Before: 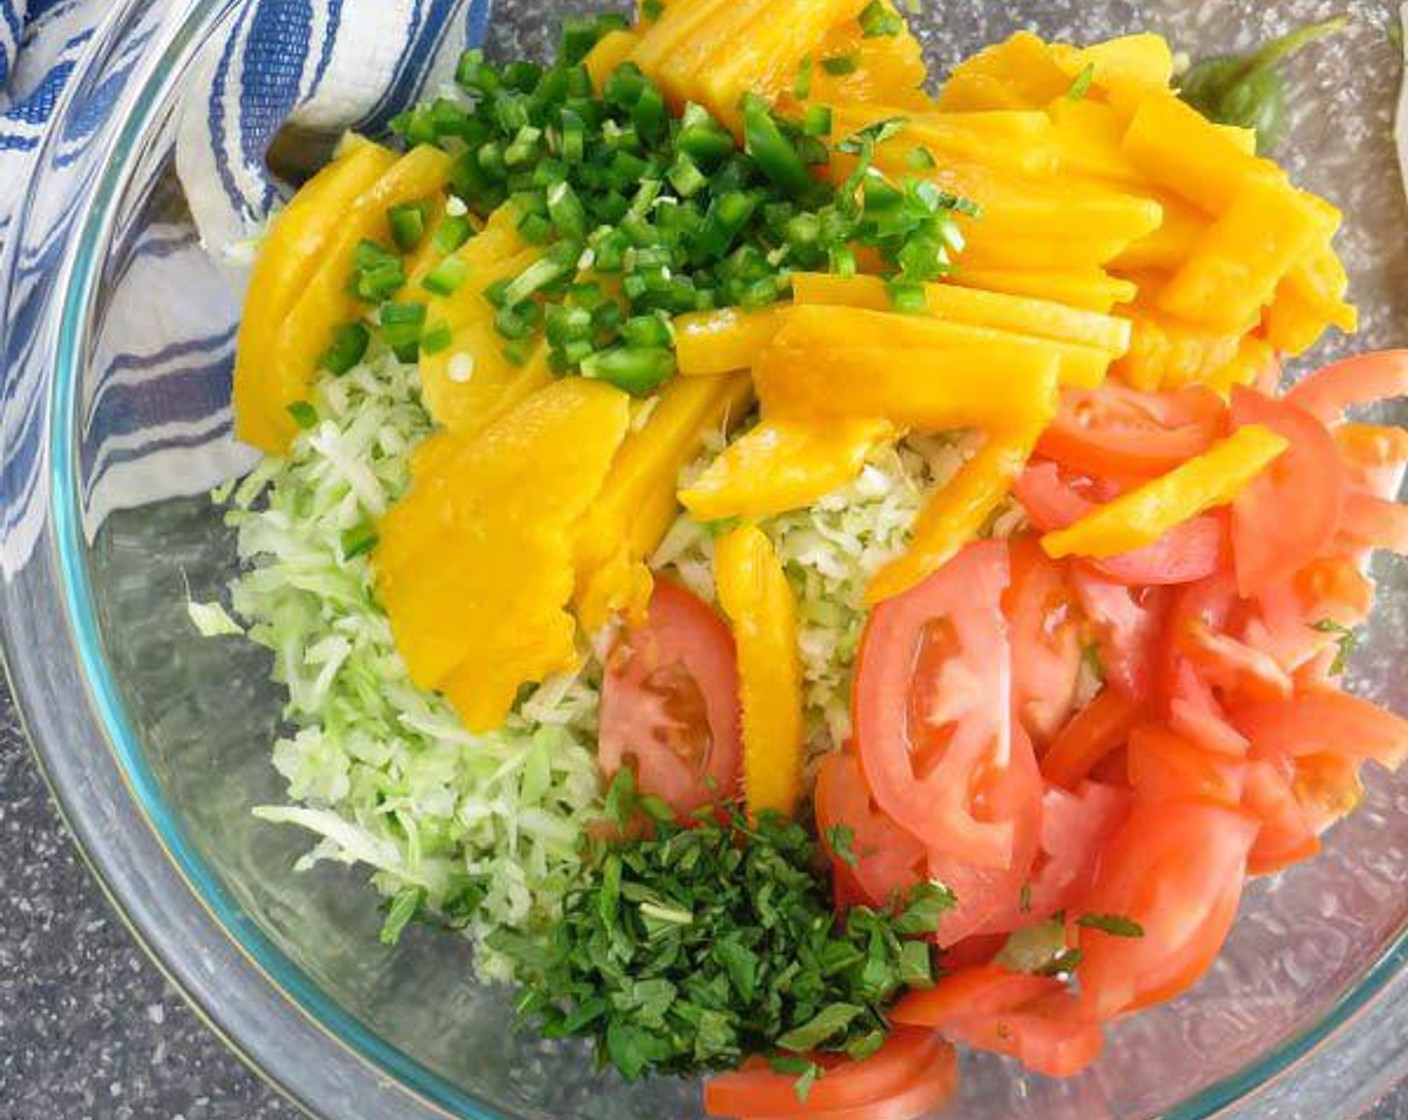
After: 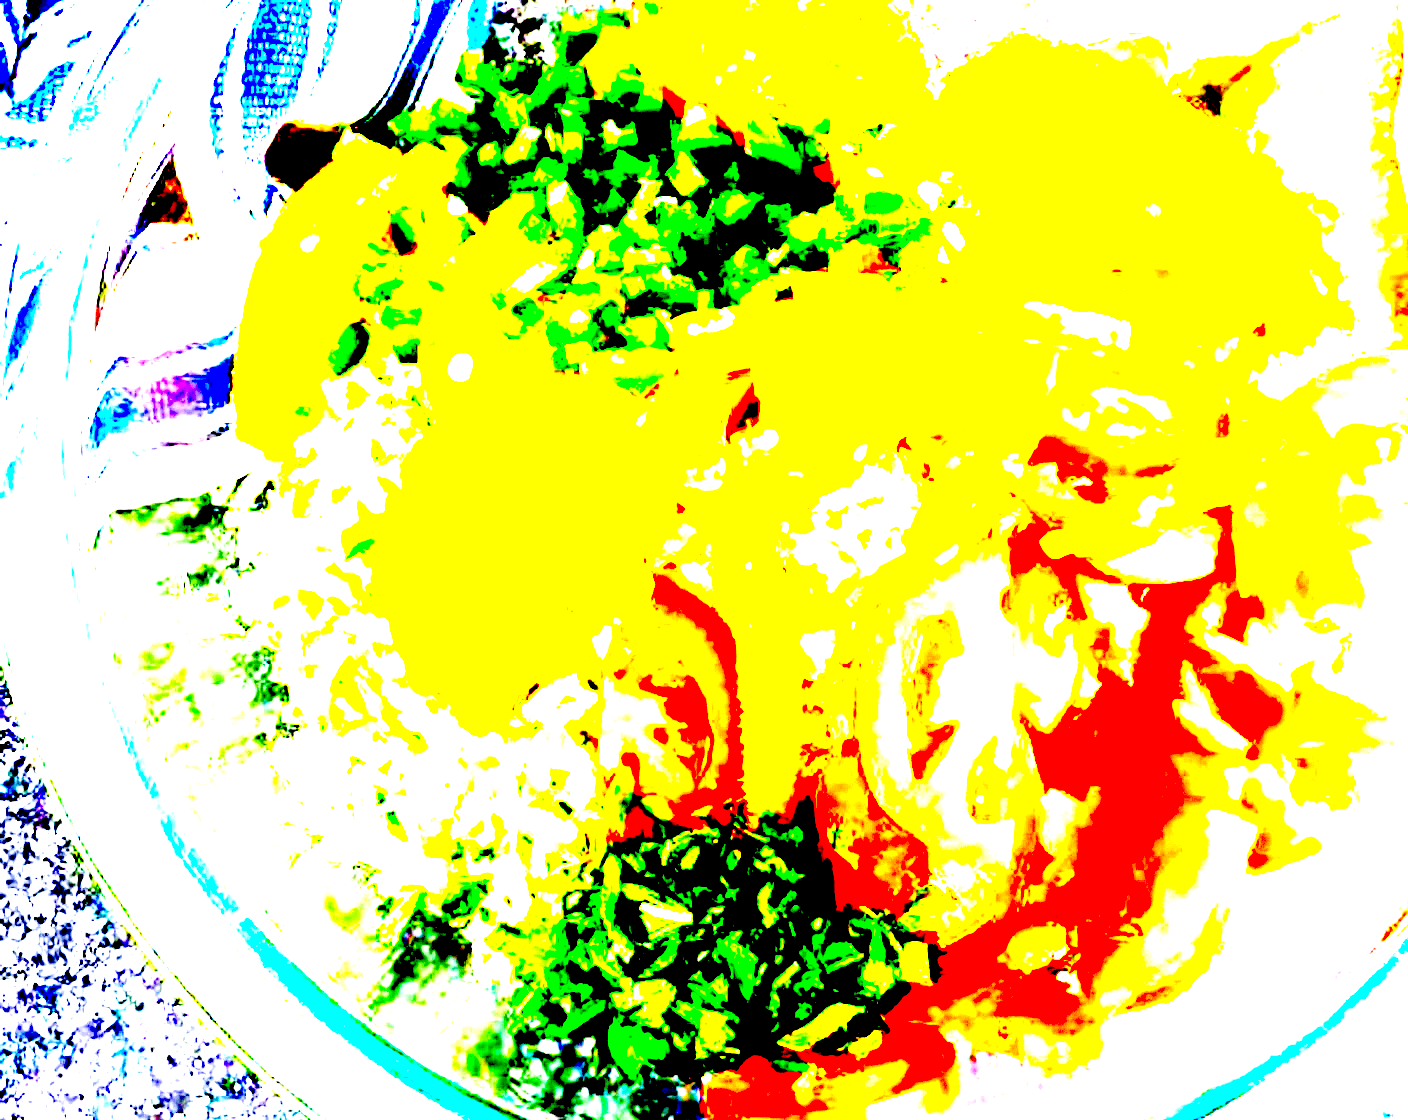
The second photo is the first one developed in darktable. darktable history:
exposure: black level correction 0.099, exposure 3.003 EV, compensate highlight preservation false
